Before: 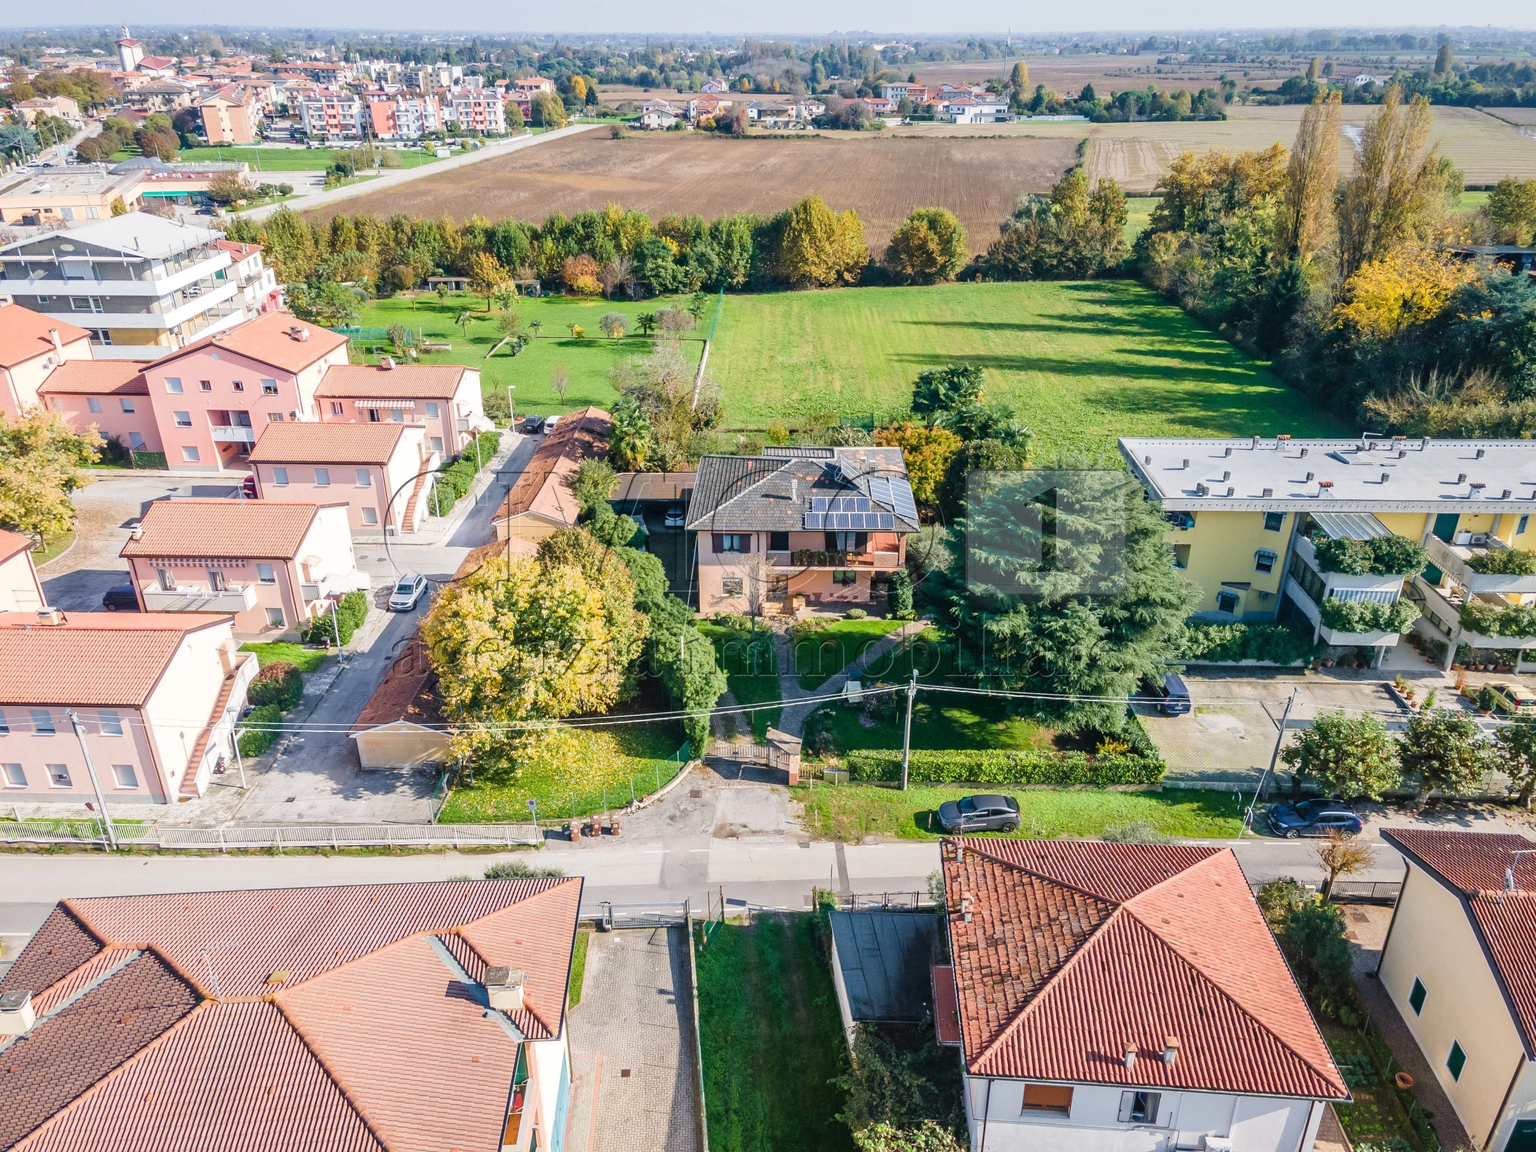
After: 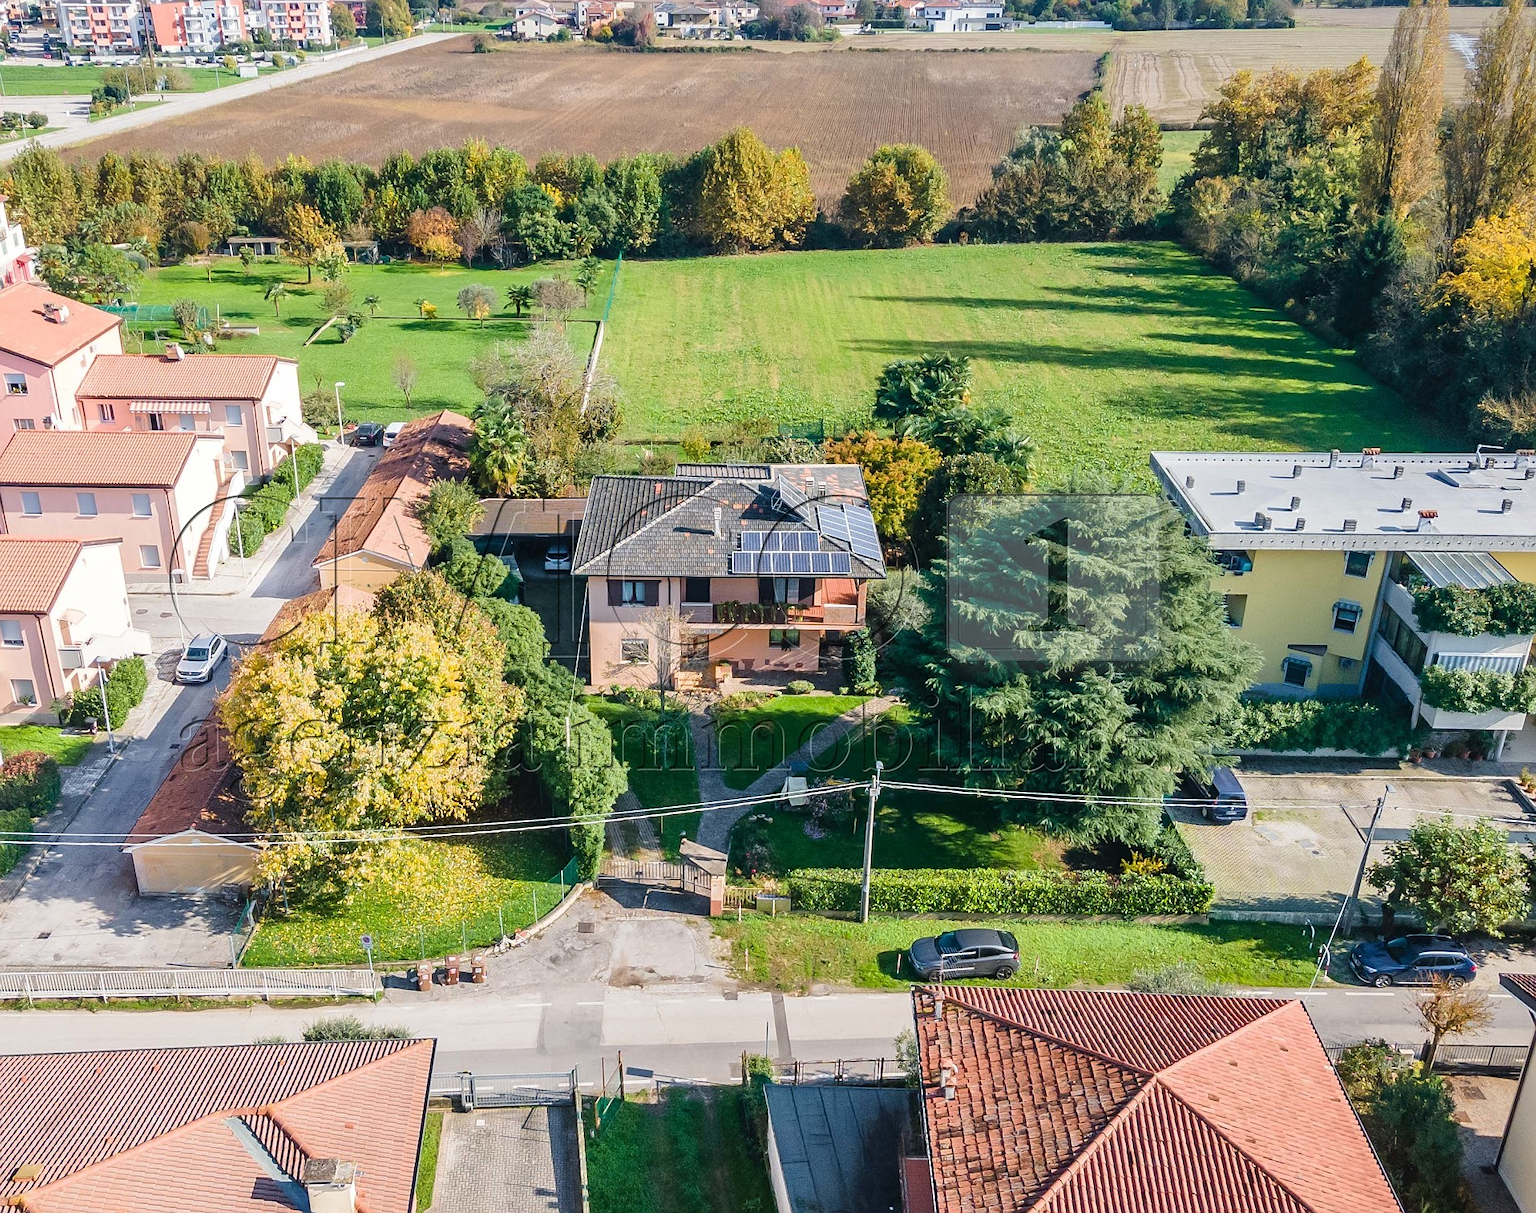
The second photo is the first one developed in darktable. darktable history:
sharpen: radius 0.969, amount 0.604
crop: left 16.768%, top 8.653%, right 8.362%, bottom 12.485%
